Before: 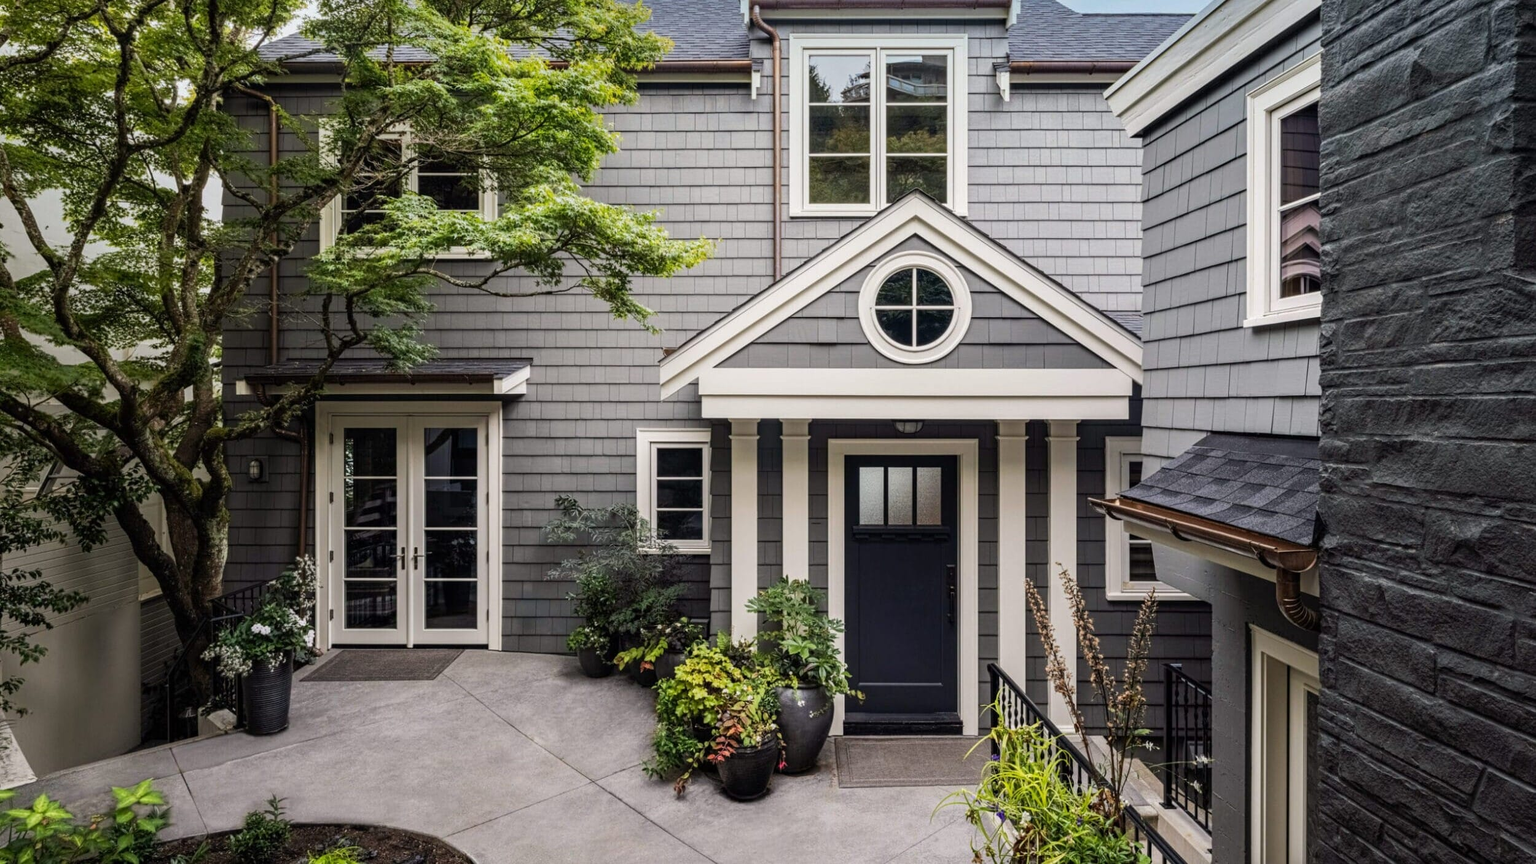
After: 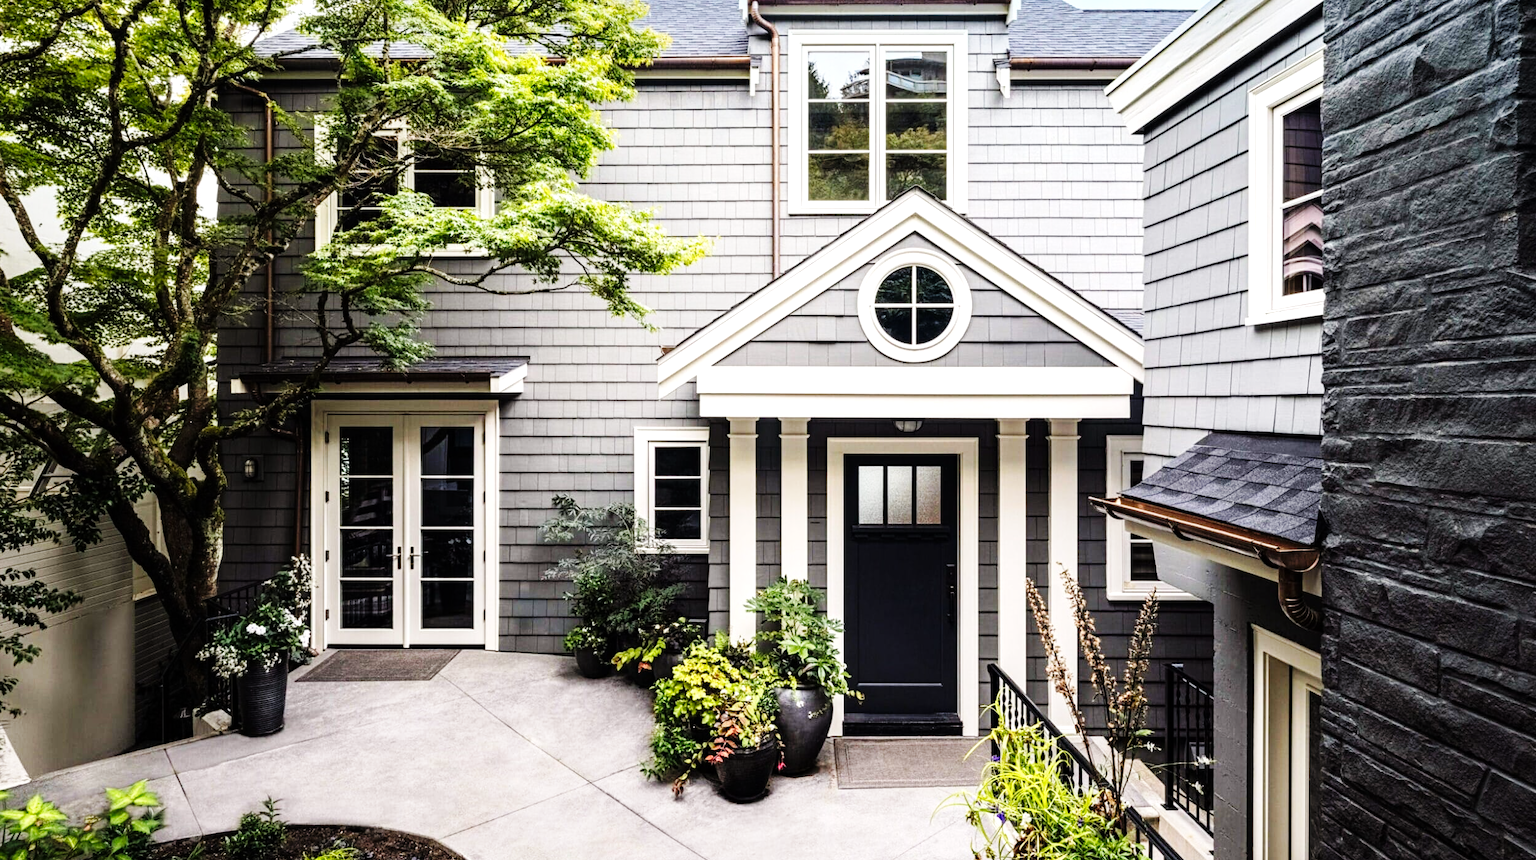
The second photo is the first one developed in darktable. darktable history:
crop: left 0.44%, top 0.566%, right 0.207%, bottom 0.471%
base curve: curves: ch0 [(0, 0) (0.032, 0.025) (0.121, 0.166) (0.206, 0.329) (0.605, 0.79) (1, 1)], preserve colors none
tone equalizer: -8 EV -0.789 EV, -7 EV -0.731 EV, -6 EV -0.617 EV, -5 EV -0.419 EV, -3 EV 0.393 EV, -2 EV 0.6 EV, -1 EV 0.694 EV, +0 EV 0.733 EV
